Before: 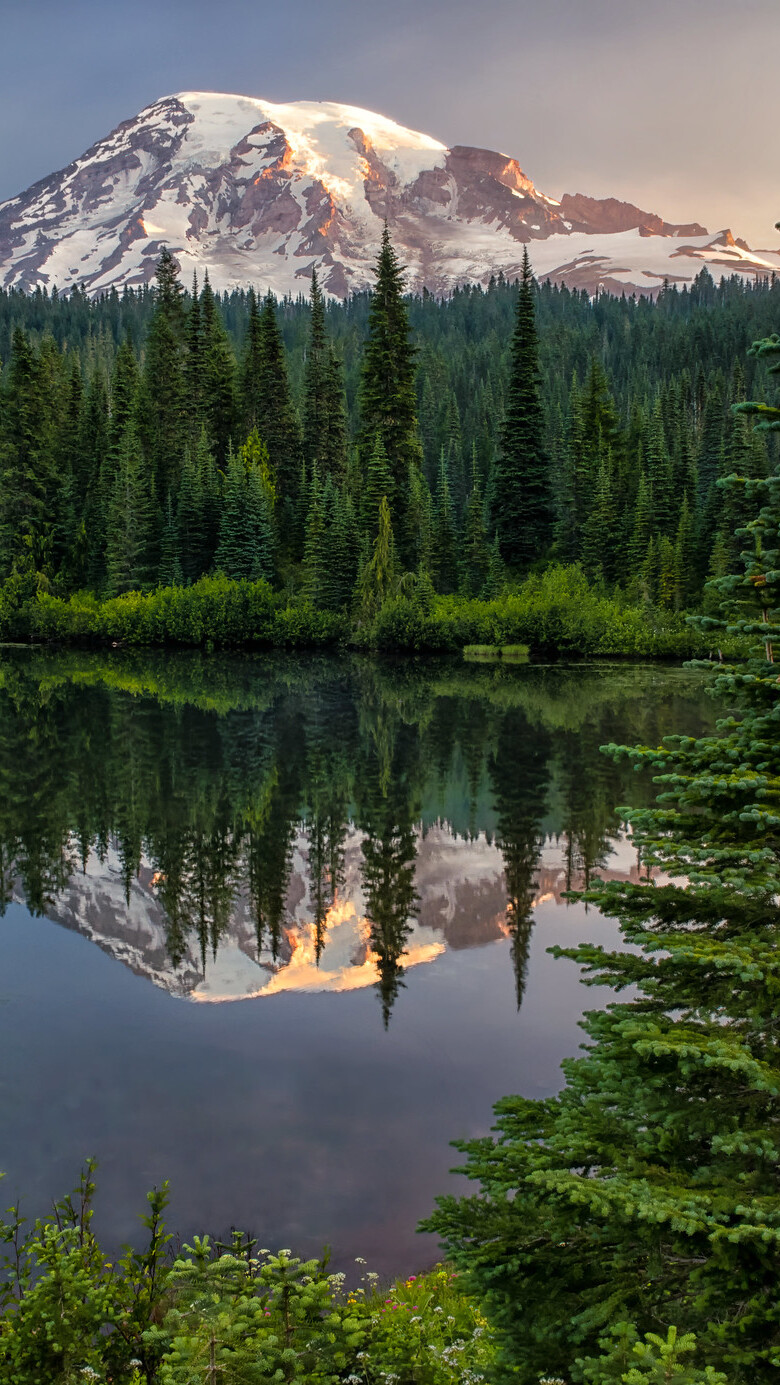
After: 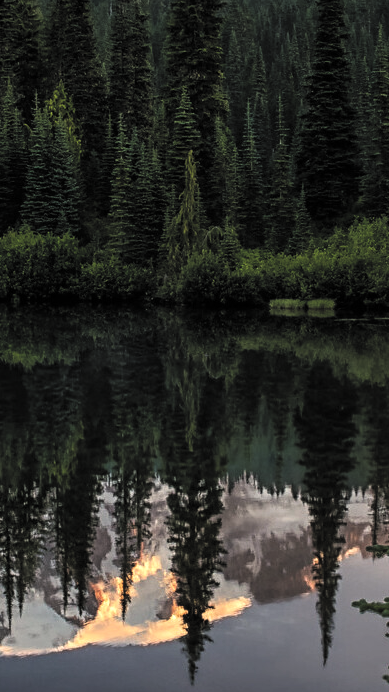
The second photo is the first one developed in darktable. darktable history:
levels: mode automatic, black 0.023%, white 99.97%, levels [0.062, 0.494, 0.925]
exposure: black level correction -0.041, exposure 0.064 EV, compensate highlight preservation false
crop: left 25%, top 25%, right 25%, bottom 25%
